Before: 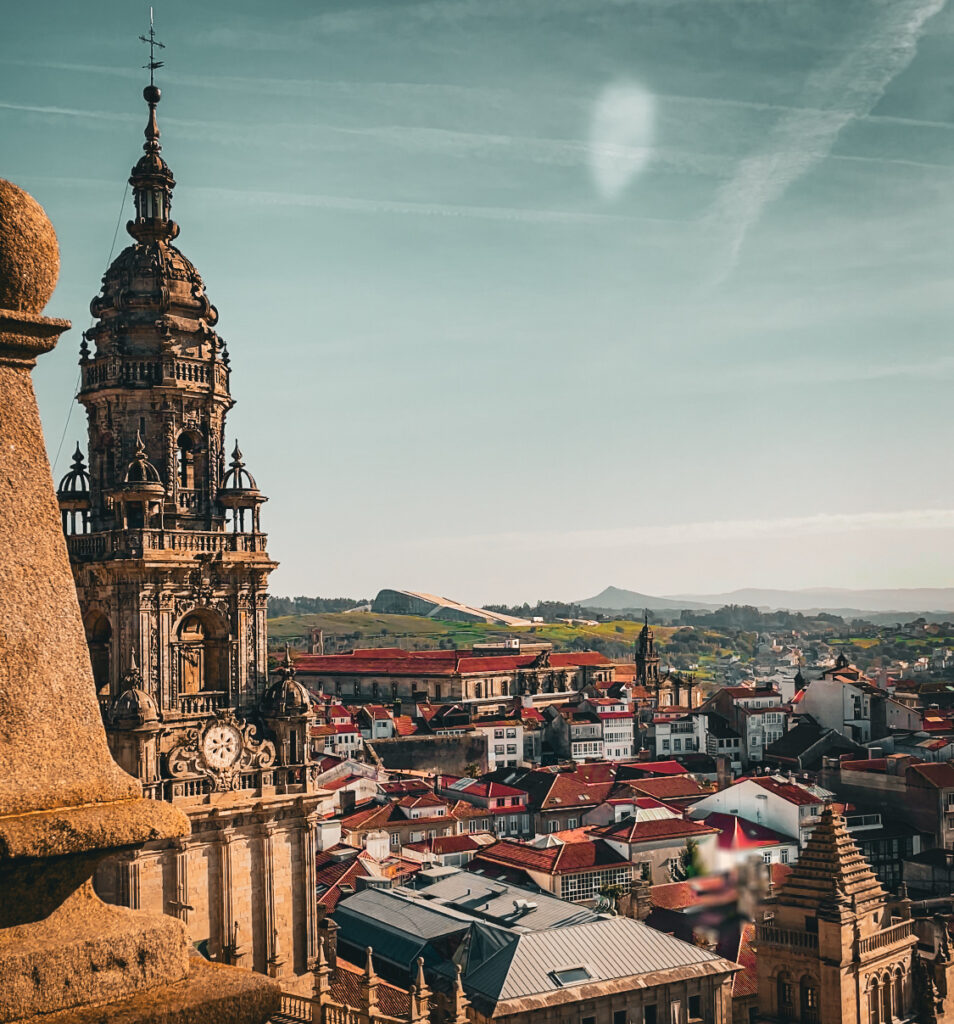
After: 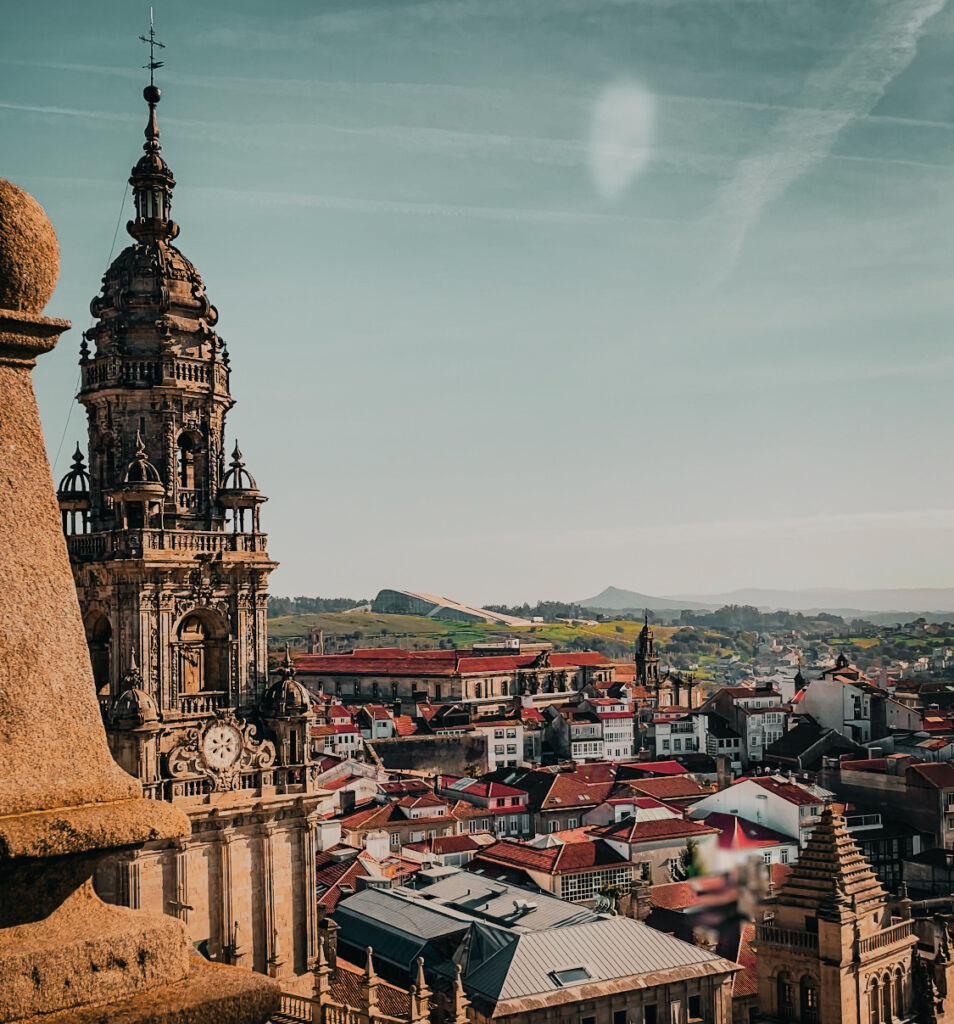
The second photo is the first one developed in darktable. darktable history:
filmic rgb: black relative exposure -7.65 EV, white relative exposure 4.56 EV, hardness 3.61, preserve chrominance max RGB
